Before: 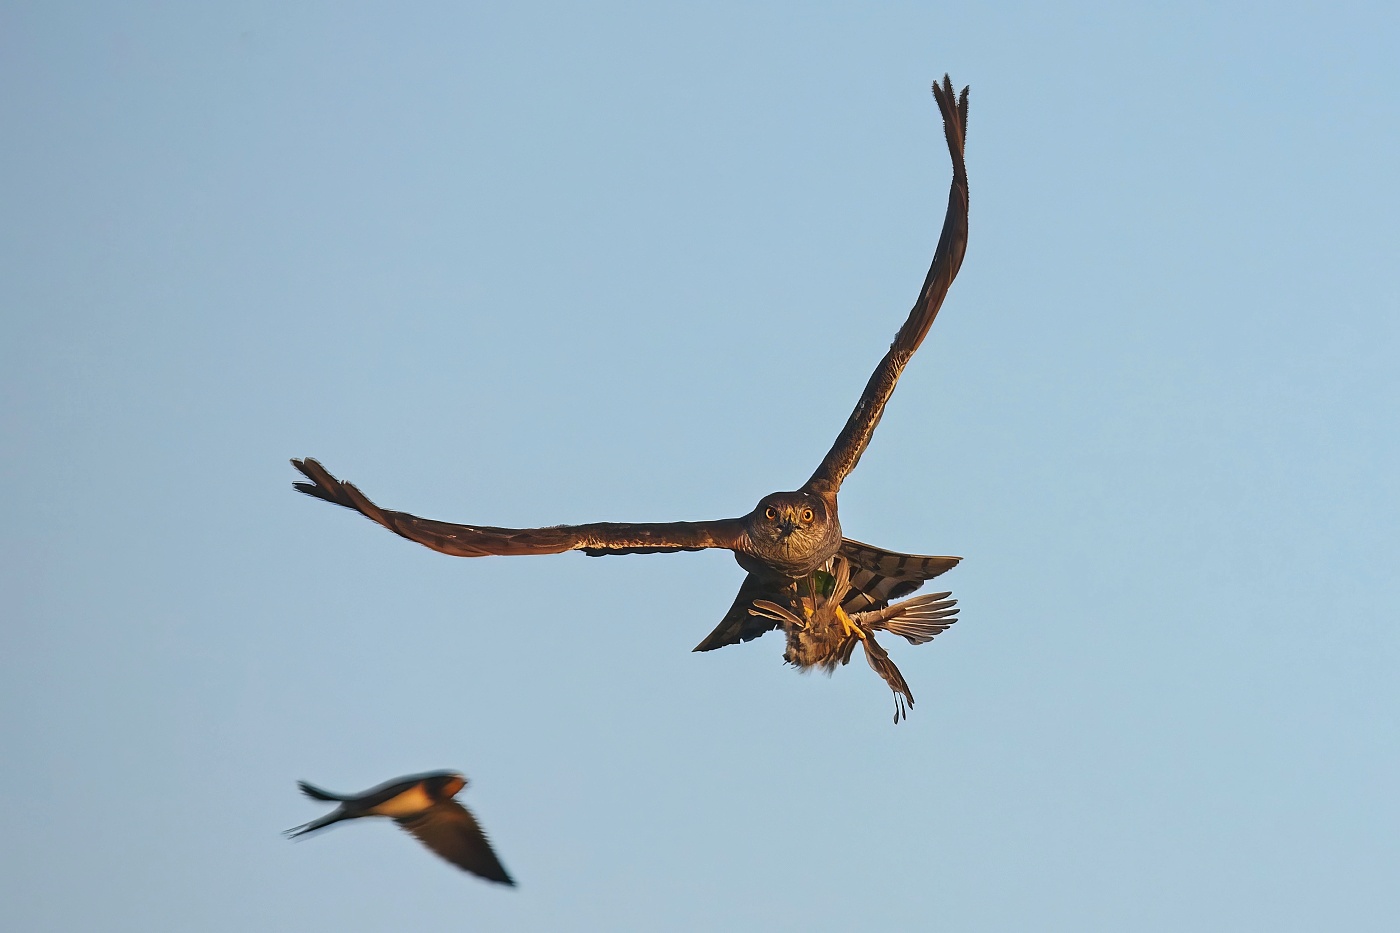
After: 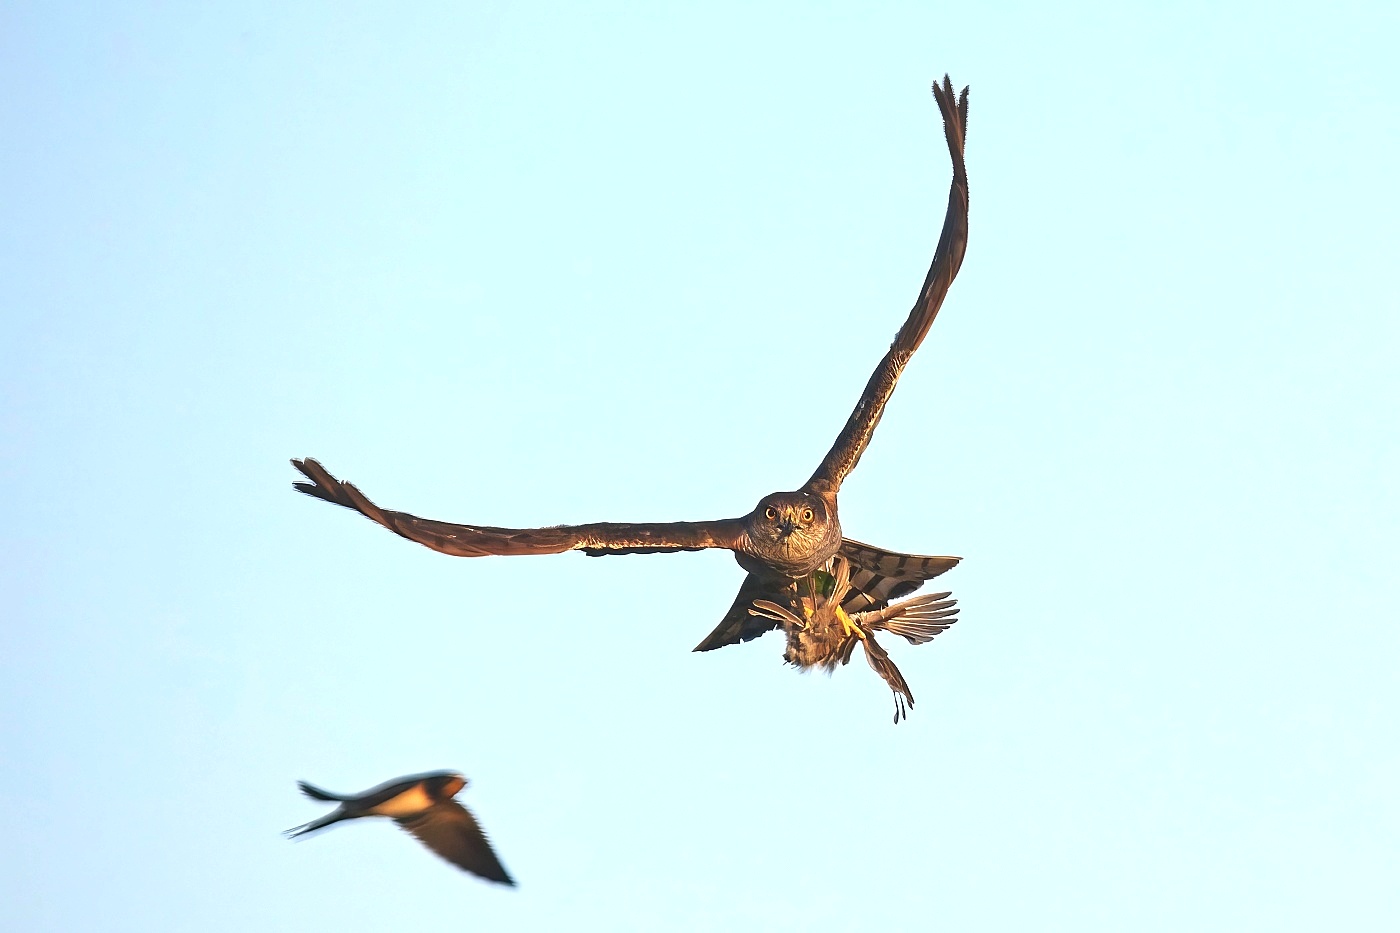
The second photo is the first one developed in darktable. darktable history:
color zones: curves: ch1 [(0, 0.469) (0.001, 0.469) (0.12, 0.446) (0.248, 0.469) (0.5, 0.5) (0.748, 0.5) (0.999, 0.469) (1, 0.469)]
exposure: black level correction 0.001, exposure 0.955 EV, compensate exposure bias true, compensate highlight preservation false
